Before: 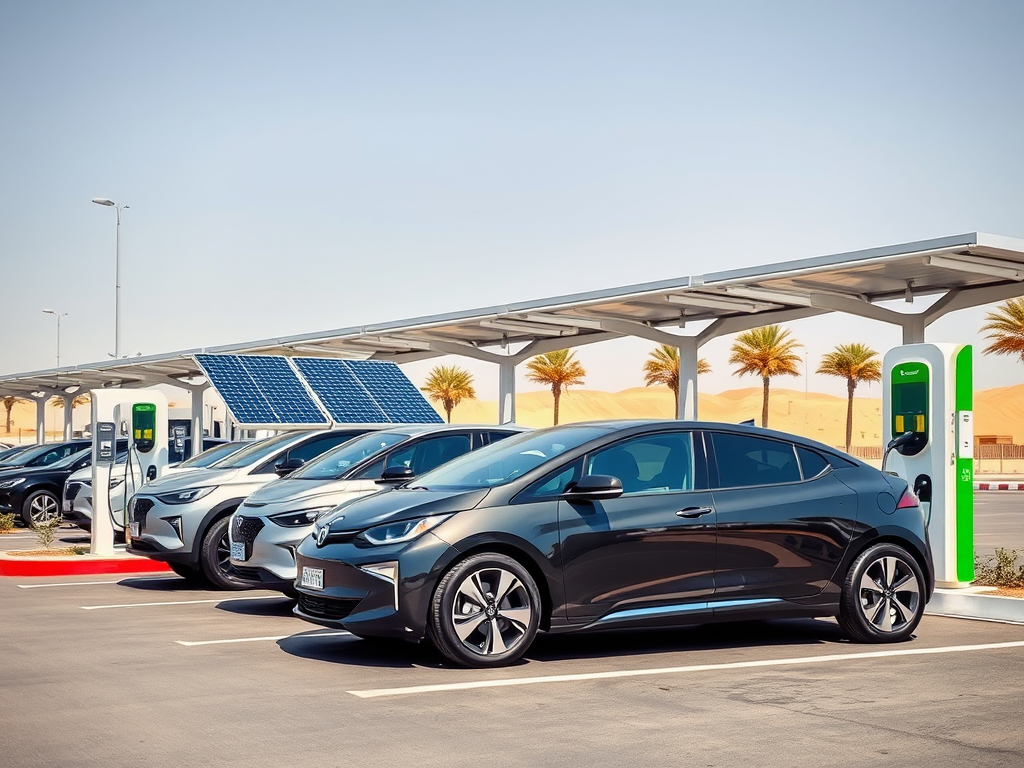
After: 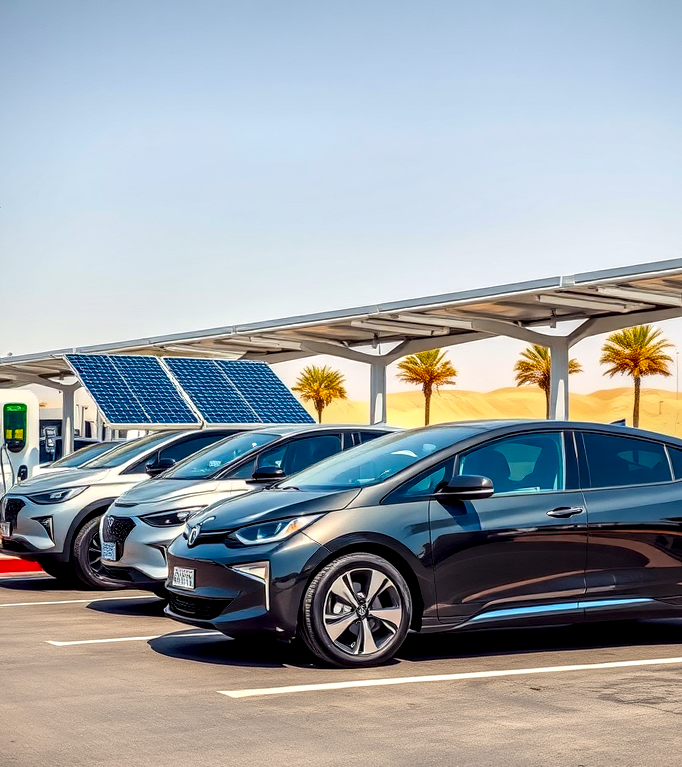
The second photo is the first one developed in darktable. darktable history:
local contrast: detail 154%
crop and rotate: left 12.673%, right 20.66%
color balance rgb: perceptual saturation grading › global saturation 20%, global vibrance 20%
base curve: curves: ch0 [(0, 0) (0.472, 0.455) (1, 1)], preserve colors none
